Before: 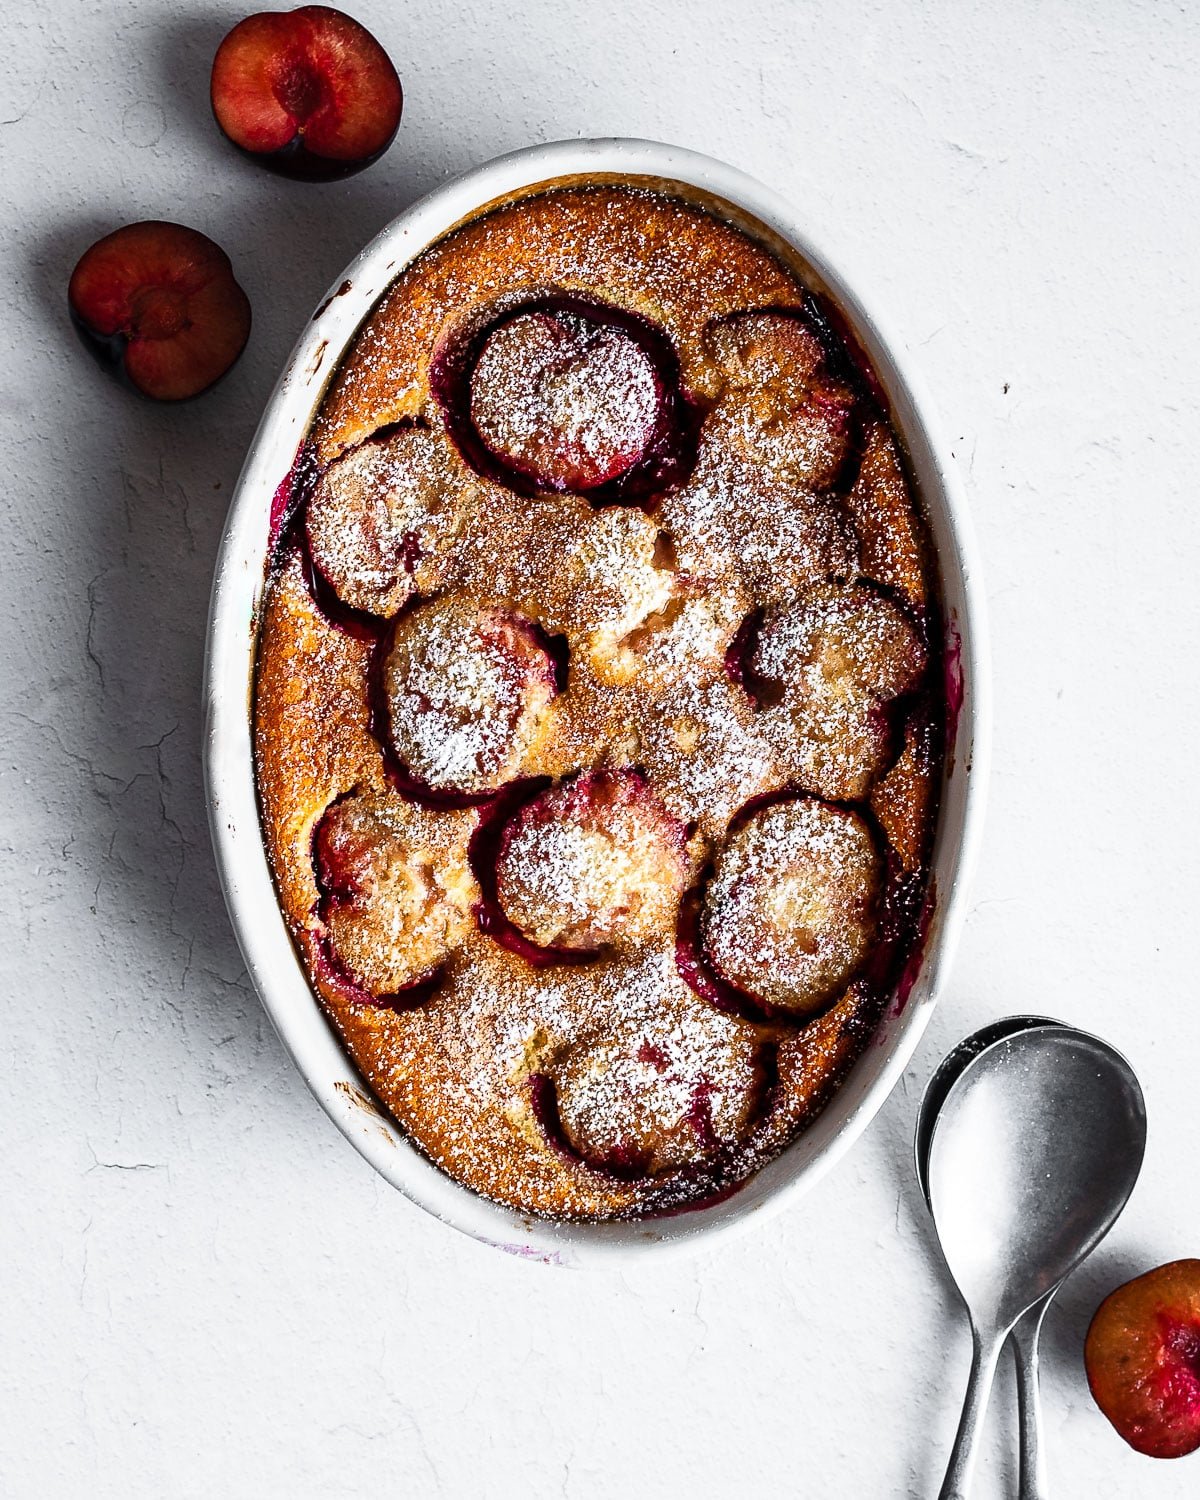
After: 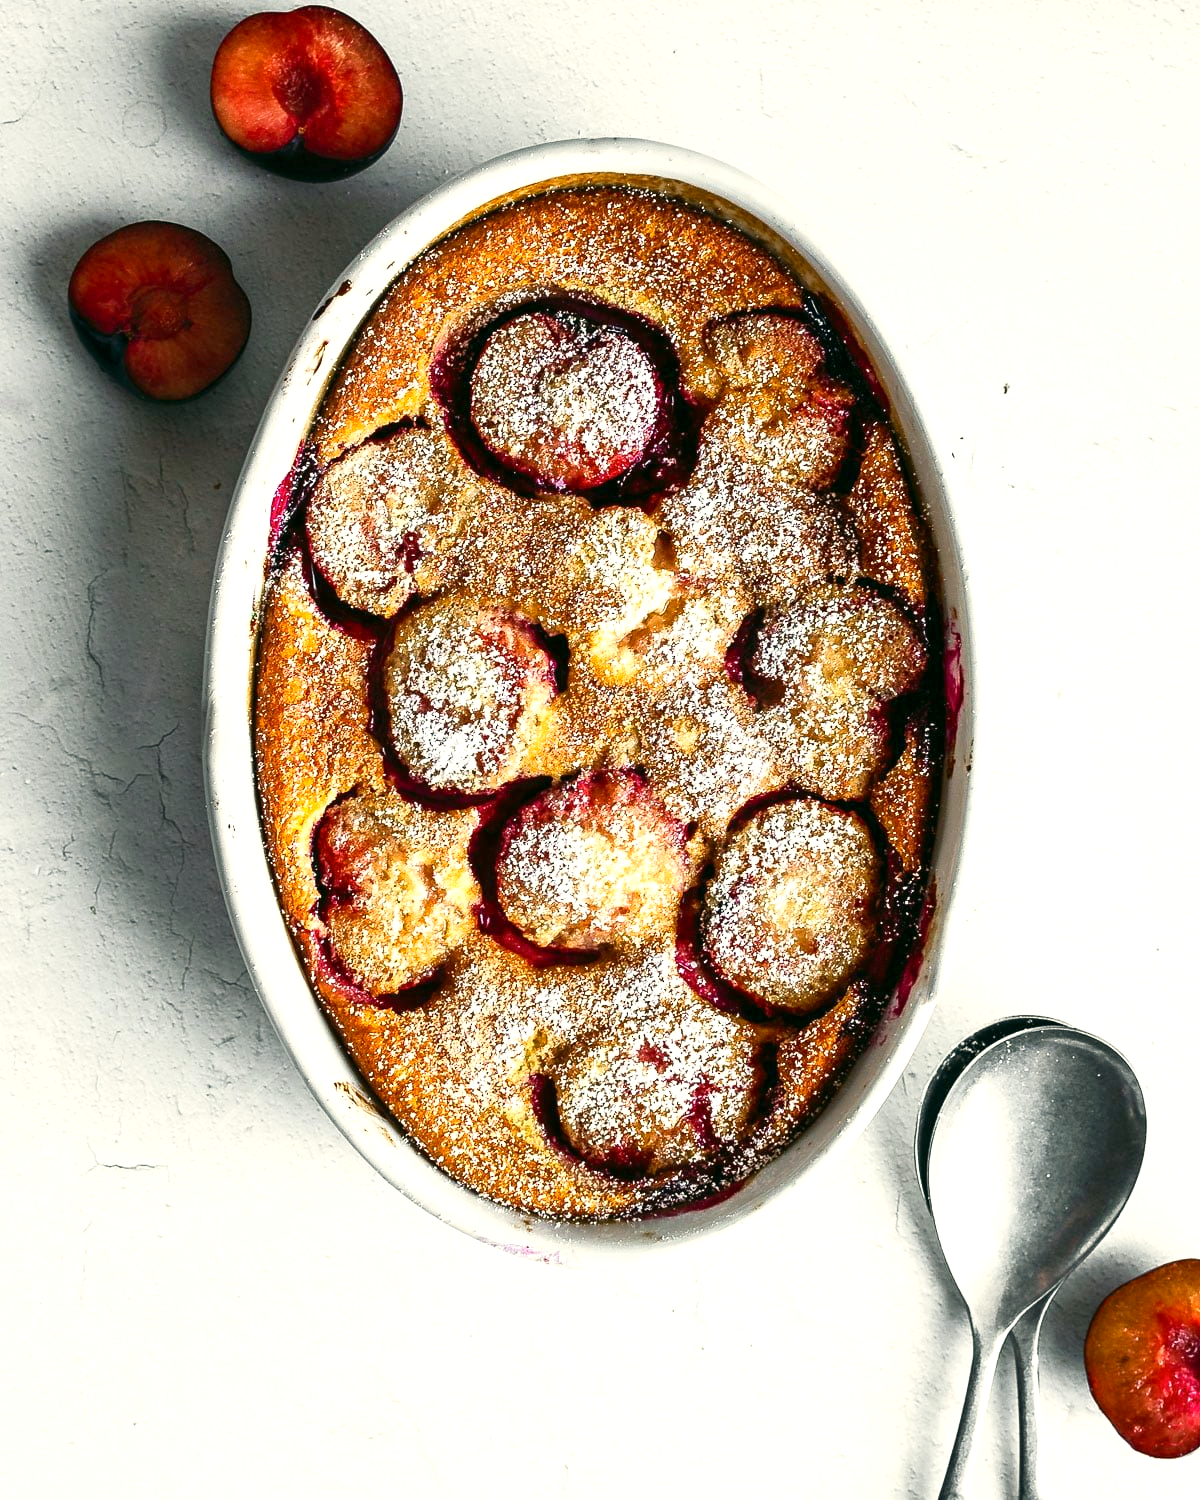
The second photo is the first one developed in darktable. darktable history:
tone equalizer: -8 EV -0.408 EV, -7 EV -0.403 EV, -6 EV -0.307 EV, -5 EV -0.204 EV, -3 EV 0.234 EV, -2 EV 0.362 EV, -1 EV 0.385 EV, +0 EV 0.394 EV, edges refinement/feathering 500, mask exposure compensation -1.57 EV, preserve details no
levels: levels [0, 0.445, 1]
color correction: highlights a* -0.571, highlights b* 9.57, shadows a* -9.35, shadows b* 1.35
